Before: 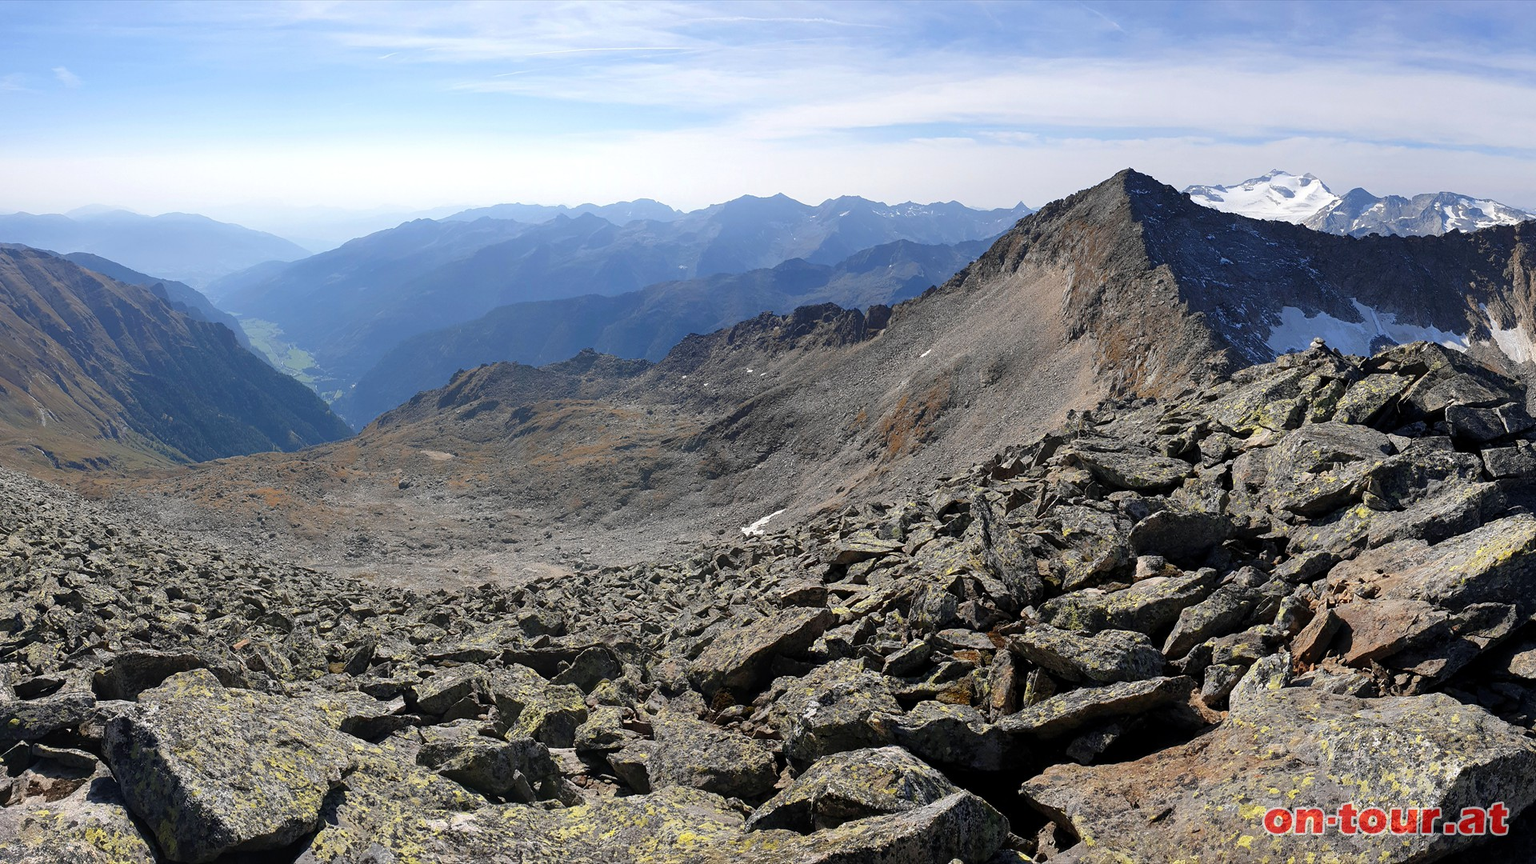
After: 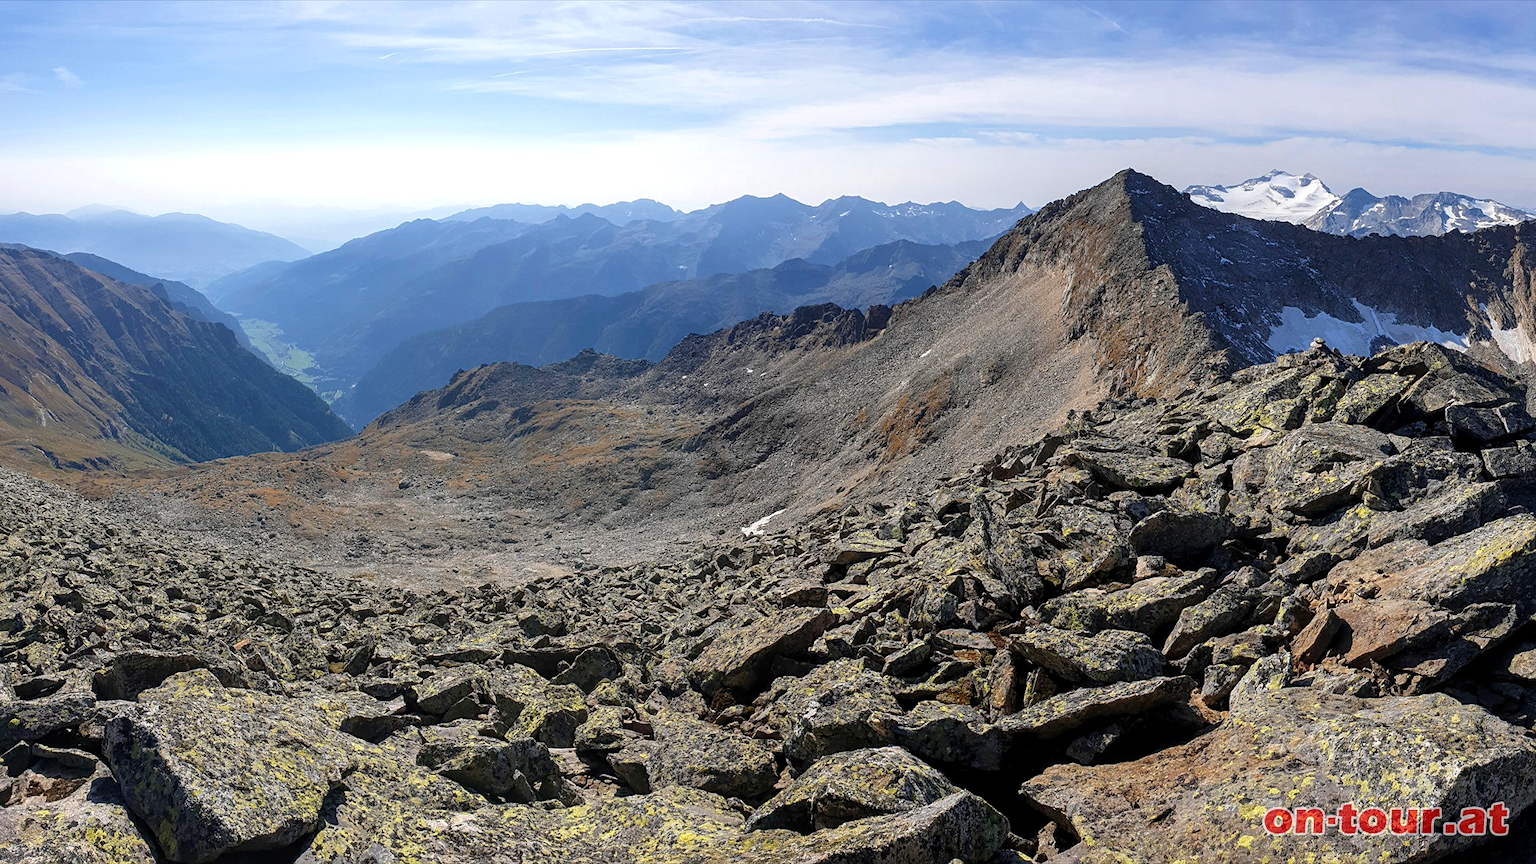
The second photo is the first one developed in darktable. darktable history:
velvia: on, module defaults
sharpen: amount 0.205
local contrast: on, module defaults
